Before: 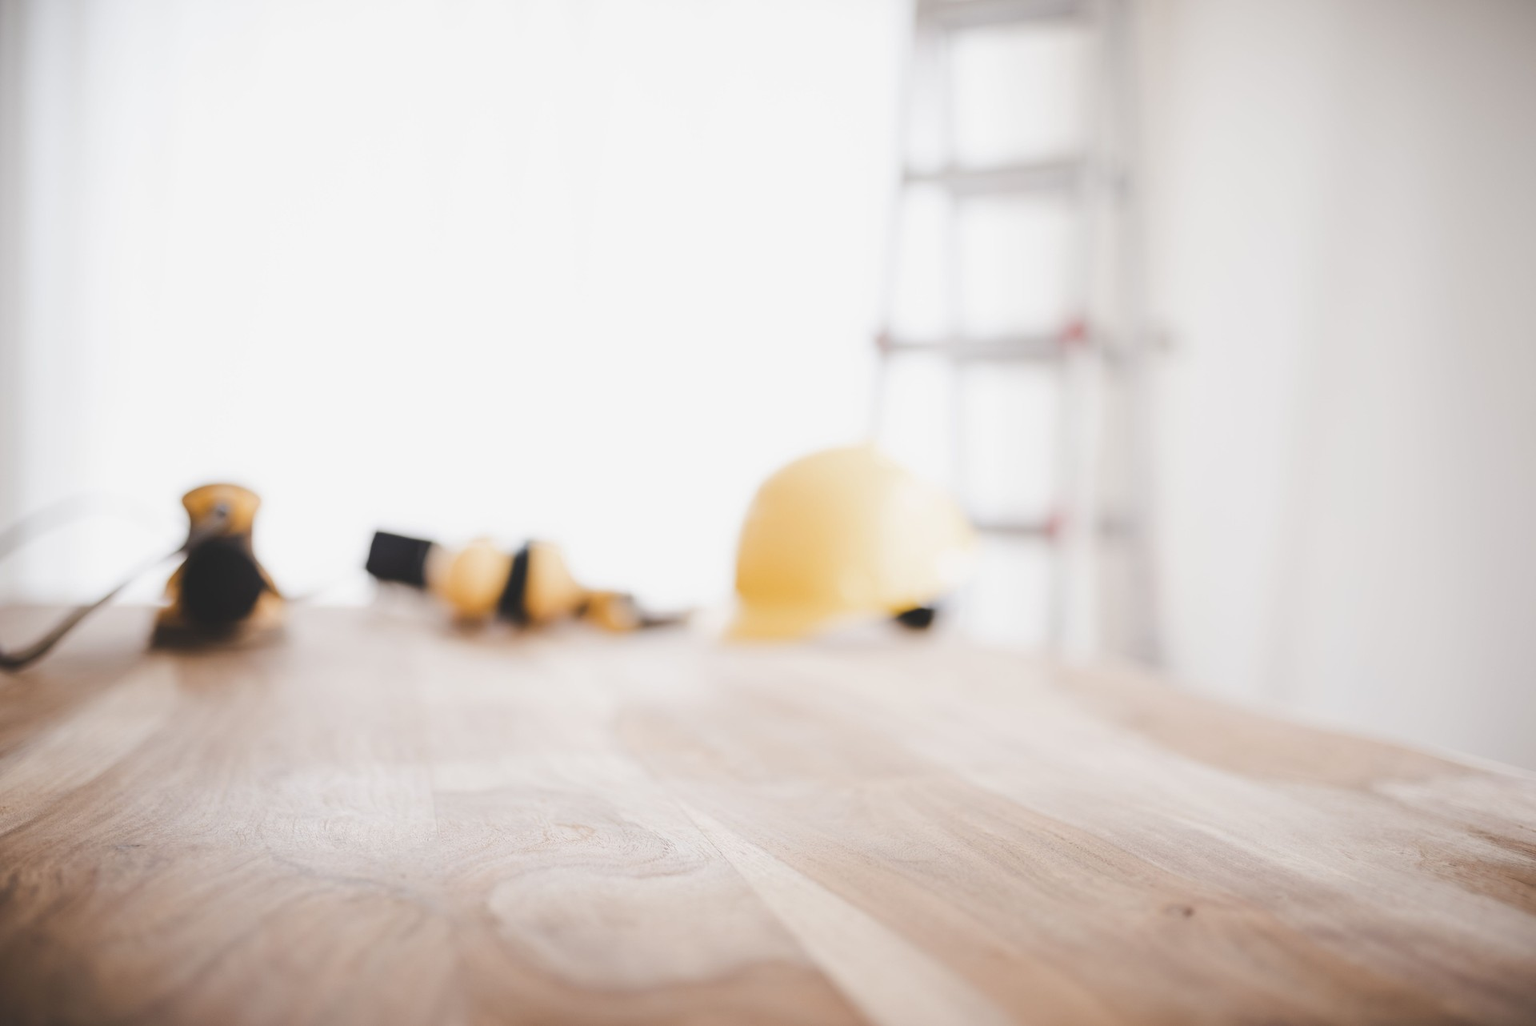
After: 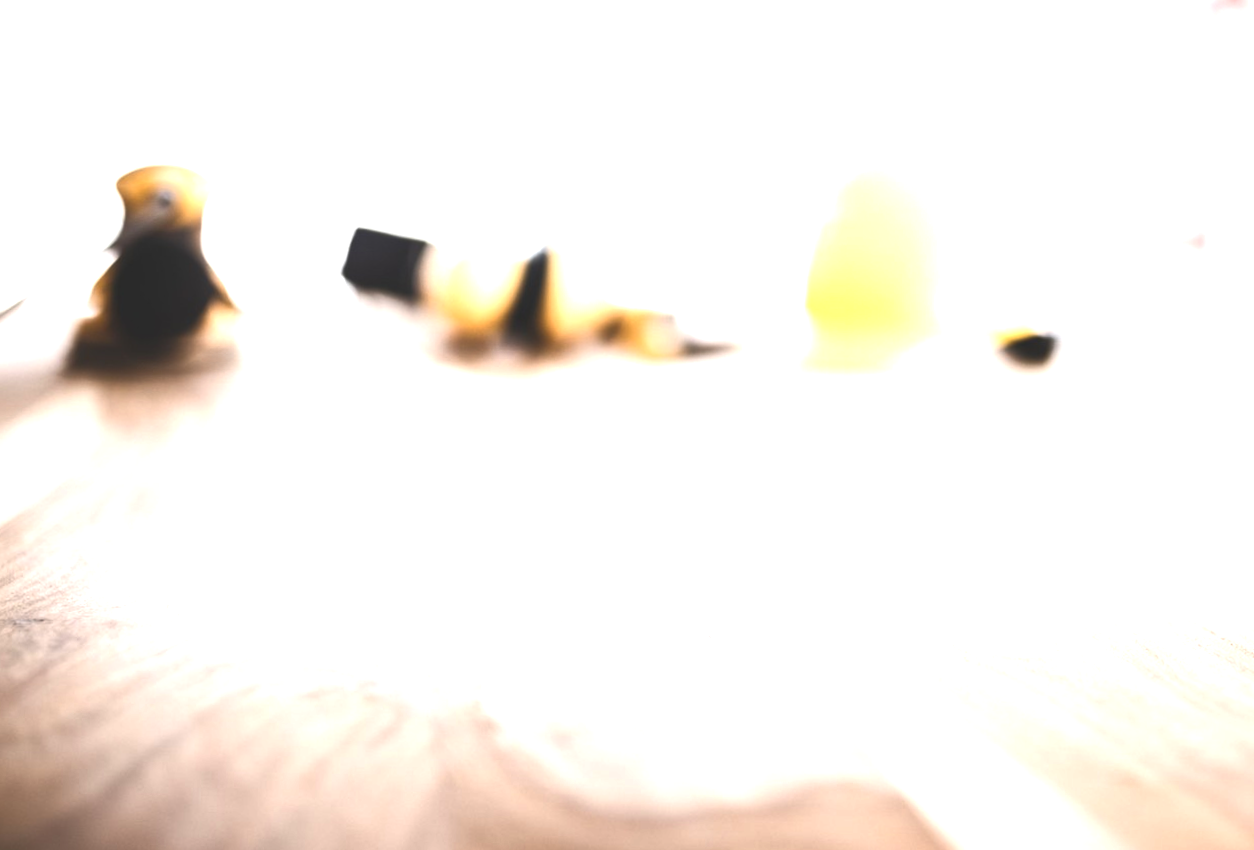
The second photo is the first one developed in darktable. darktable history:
crop and rotate: angle -0.82°, left 3.85%, top 31.828%, right 27.992%
rotate and perspective: rotation 0.226°, lens shift (vertical) -0.042, crop left 0.023, crop right 0.982, crop top 0.006, crop bottom 0.994
rgb curve: curves: ch0 [(0, 0) (0.415, 0.237) (1, 1)]
exposure: black level correction 0, exposure 1.2 EV, compensate highlight preservation false
